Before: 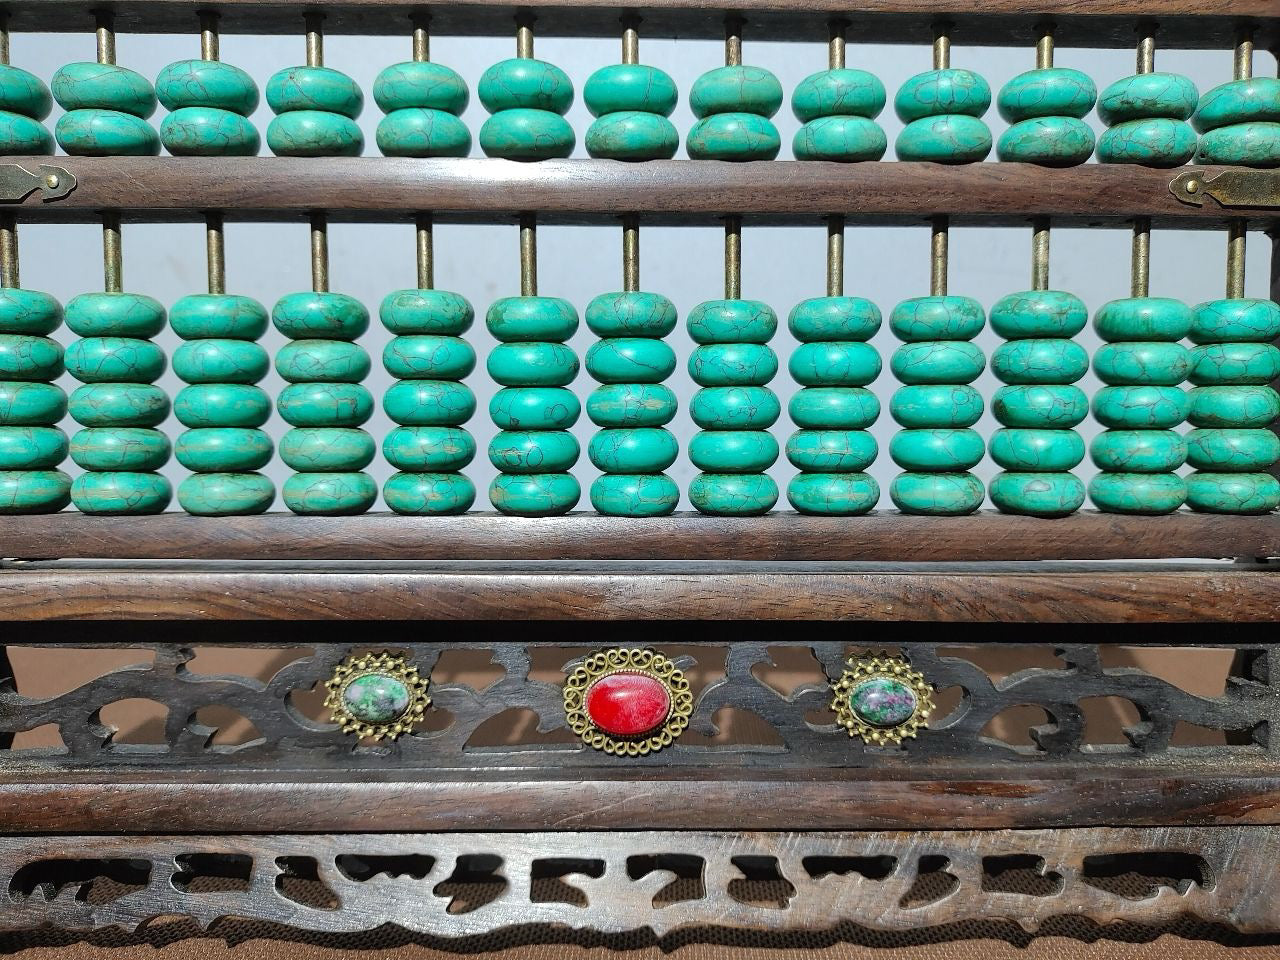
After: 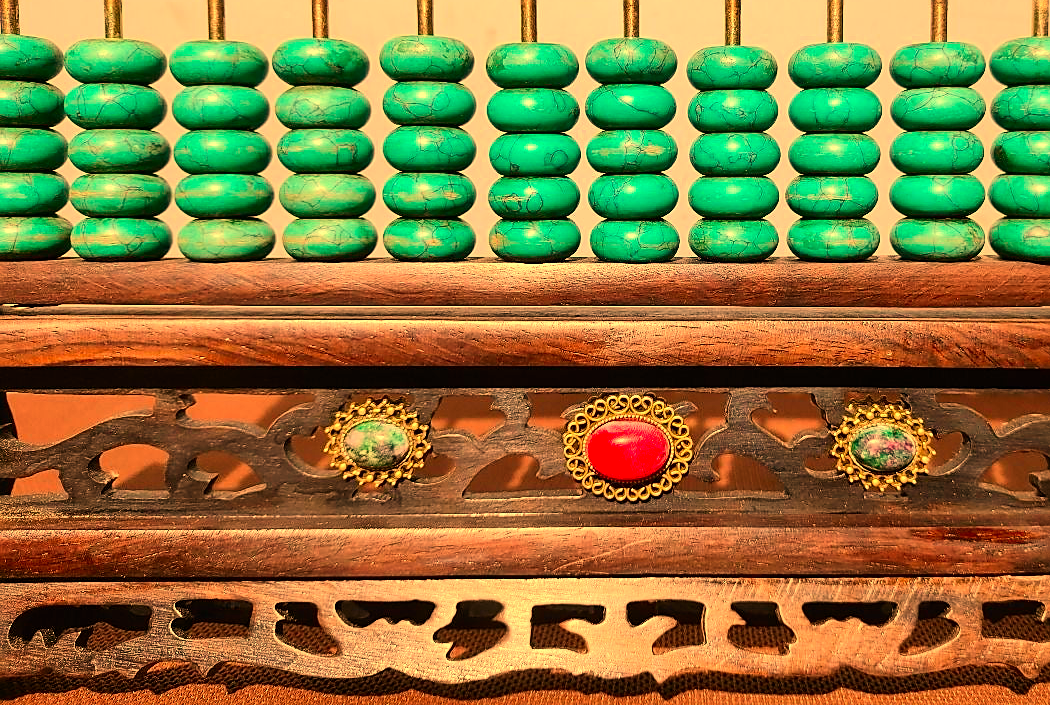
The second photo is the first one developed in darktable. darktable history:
crop: top 26.531%, right 17.959%
white balance: red 1.467, blue 0.684
sharpen: radius 1.864, amount 0.398, threshold 1.271
contrast brightness saturation: contrast 0.16, saturation 0.32
